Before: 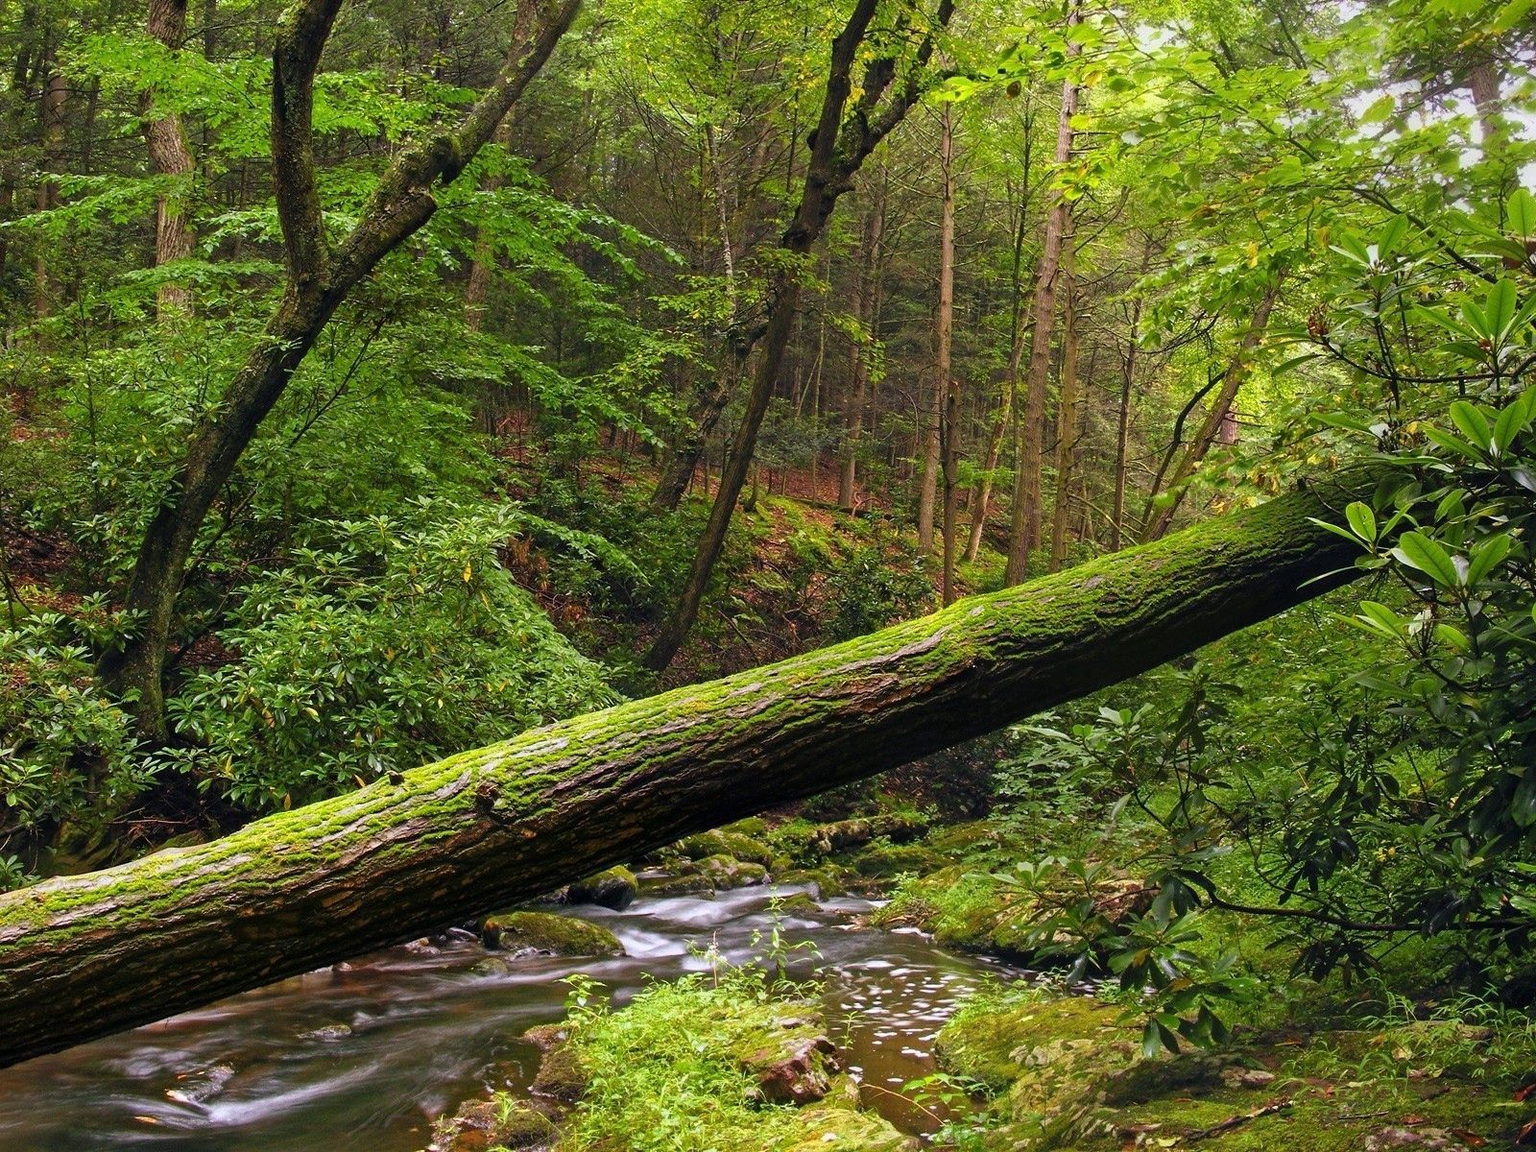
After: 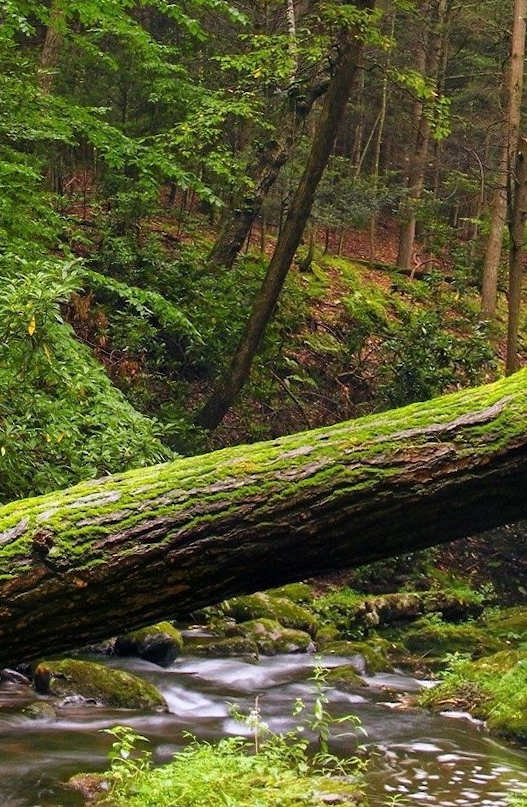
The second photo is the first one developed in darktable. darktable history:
rotate and perspective: rotation 1.69°, lens shift (vertical) -0.023, lens shift (horizontal) -0.291, crop left 0.025, crop right 0.988, crop top 0.092, crop bottom 0.842
crop and rotate: left 21.77%, top 18.528%, right 44.676%, bottom 2.997%
